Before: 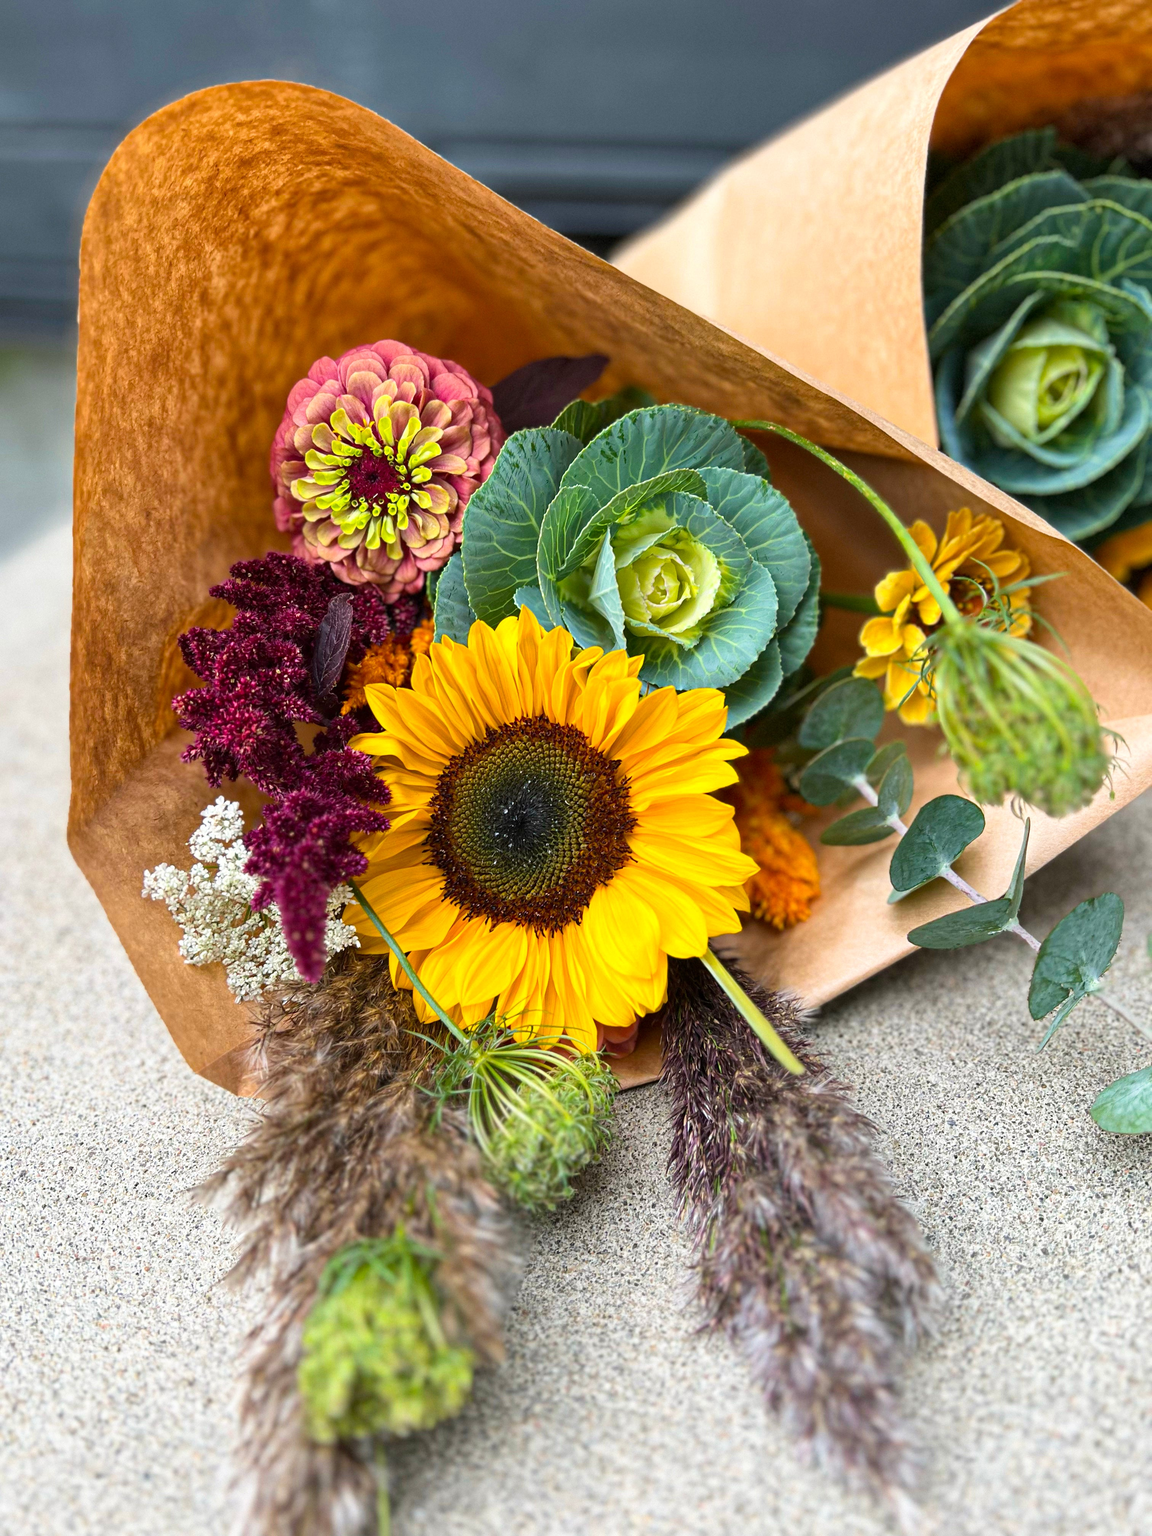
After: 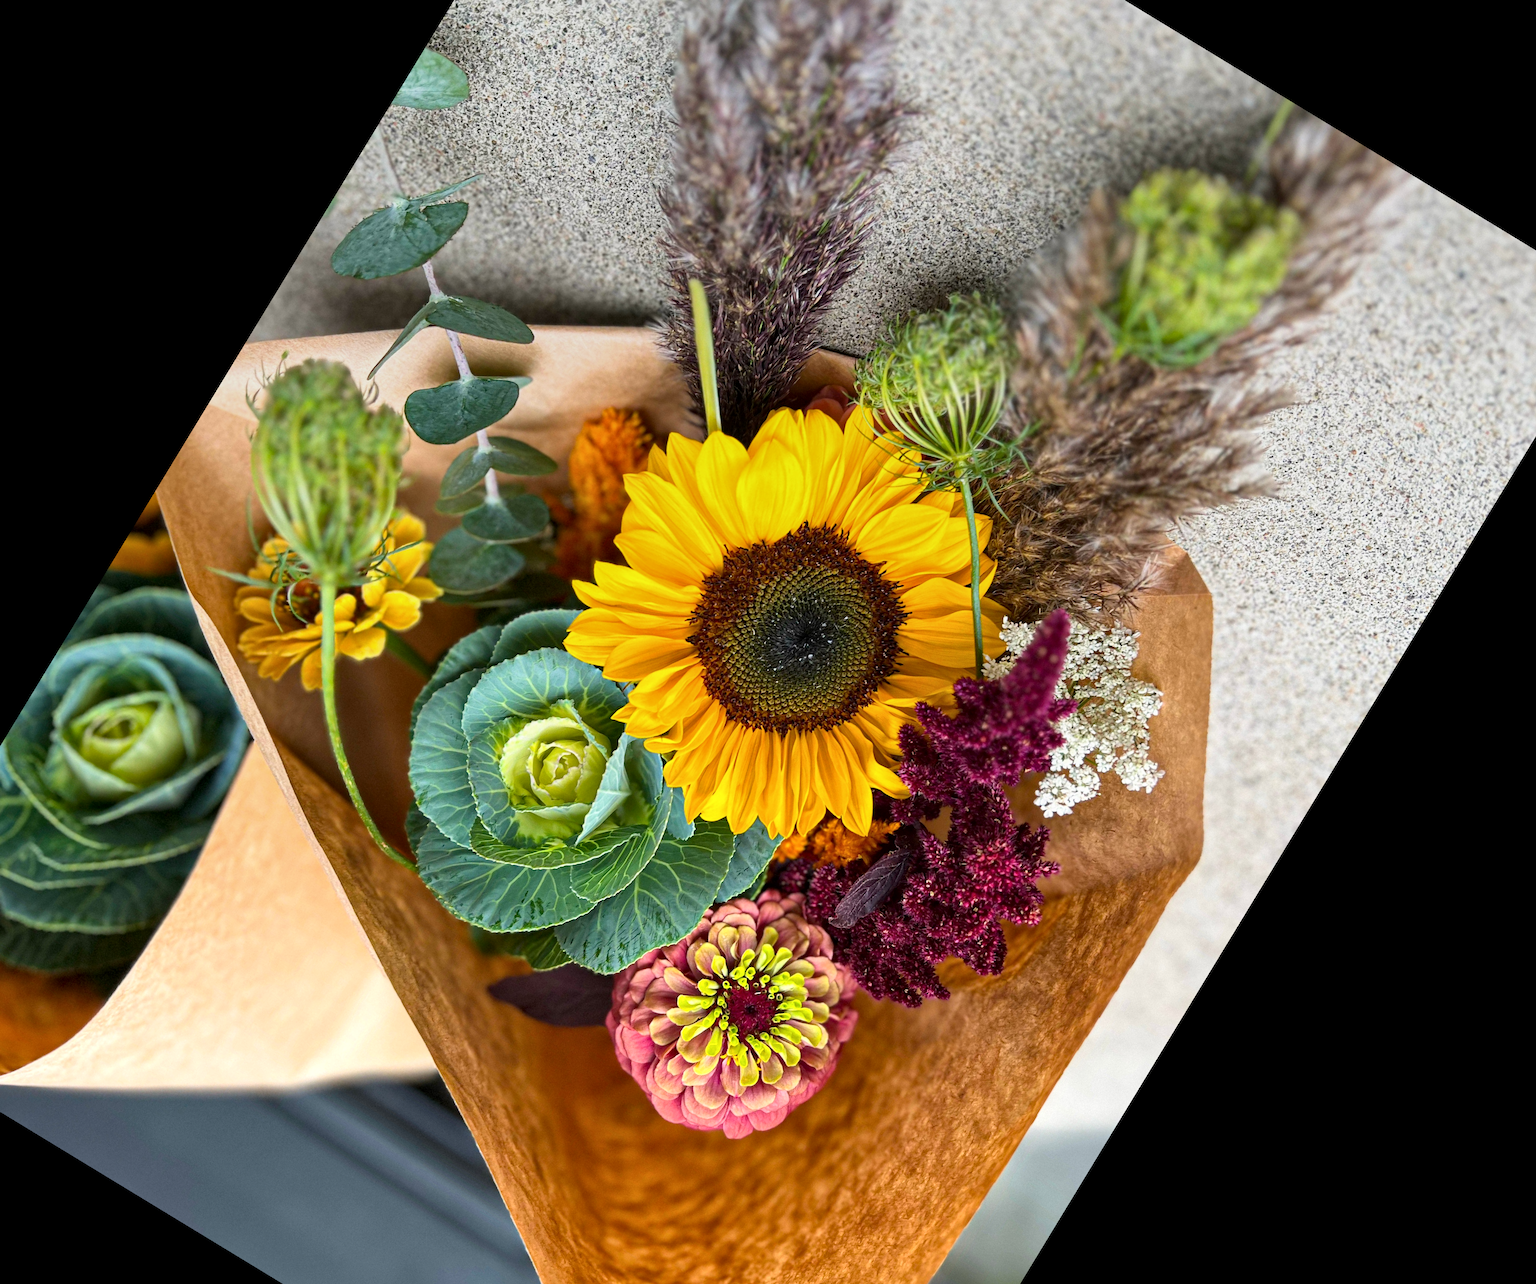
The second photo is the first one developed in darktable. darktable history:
local contrast: mode bilateral grid, contrast 20, coarseness 50, detail 120%, midtone range 0.2
crop and rotate: angle 148.68°, left 9.111%, top 15.603%, right 4.588%, bottom 17.041%
exposure: exposure 0.178 EV, compensate exposure bias true, compensate highlight preservation false
graduated density: rotation -0.352°, offset 57.64
